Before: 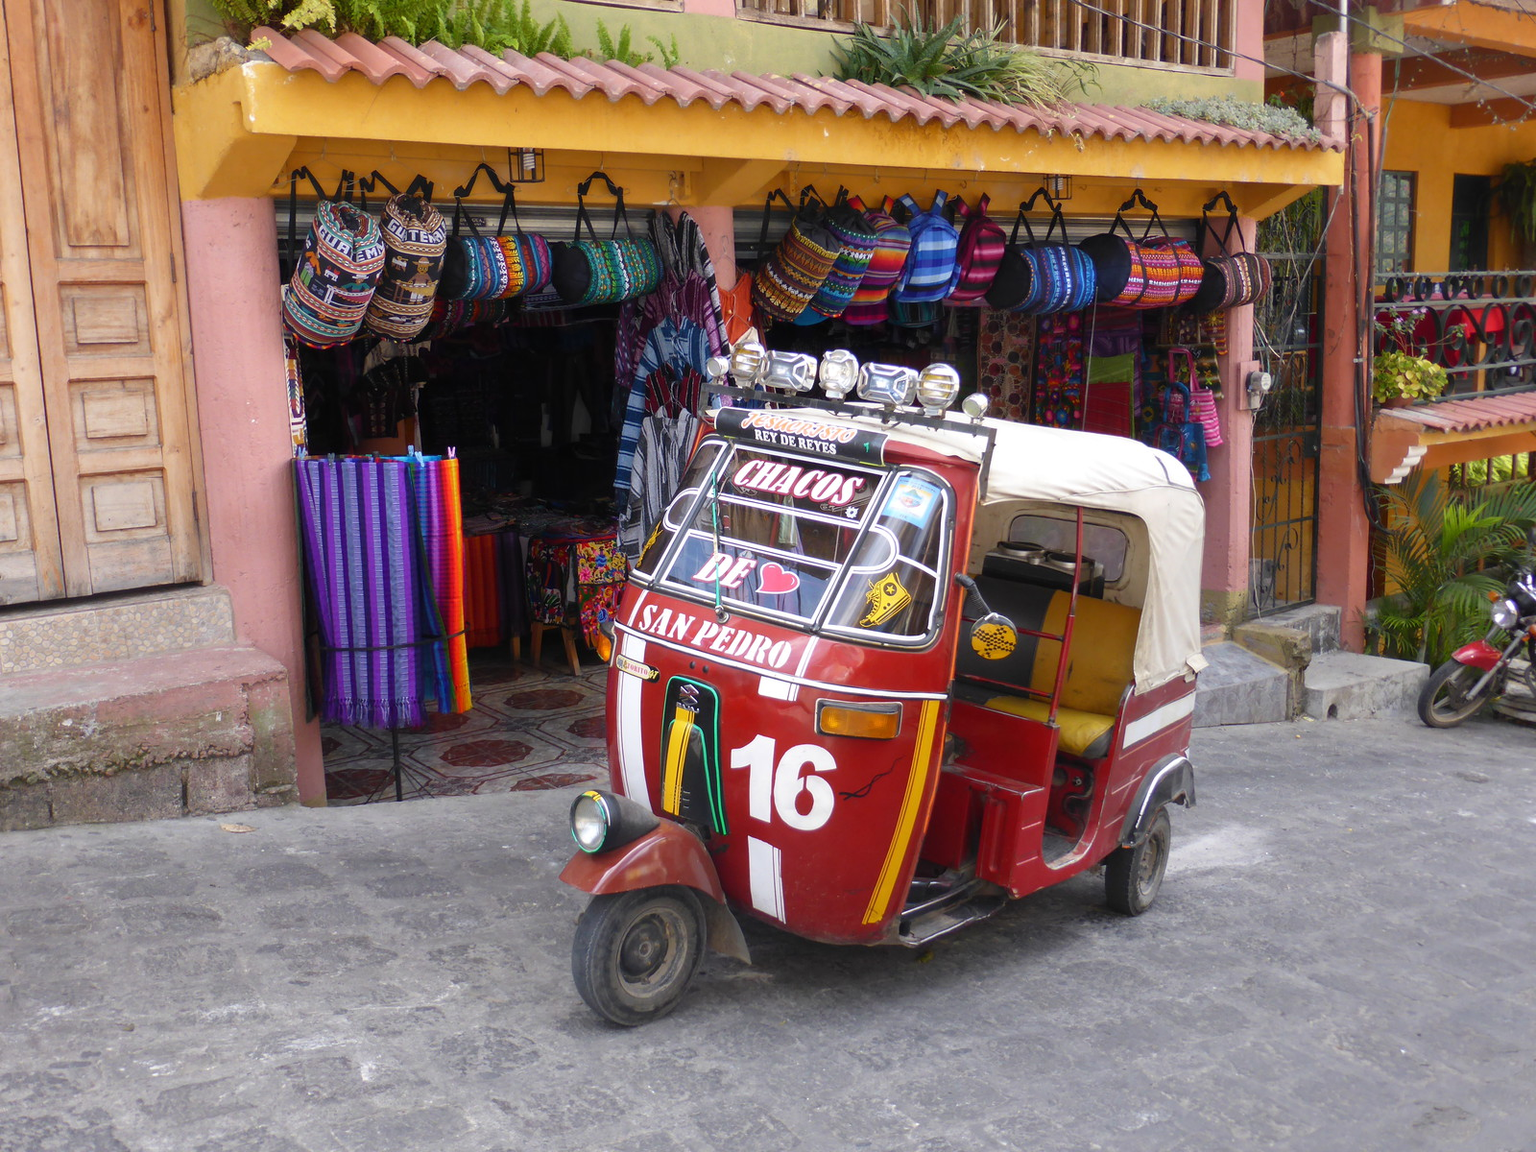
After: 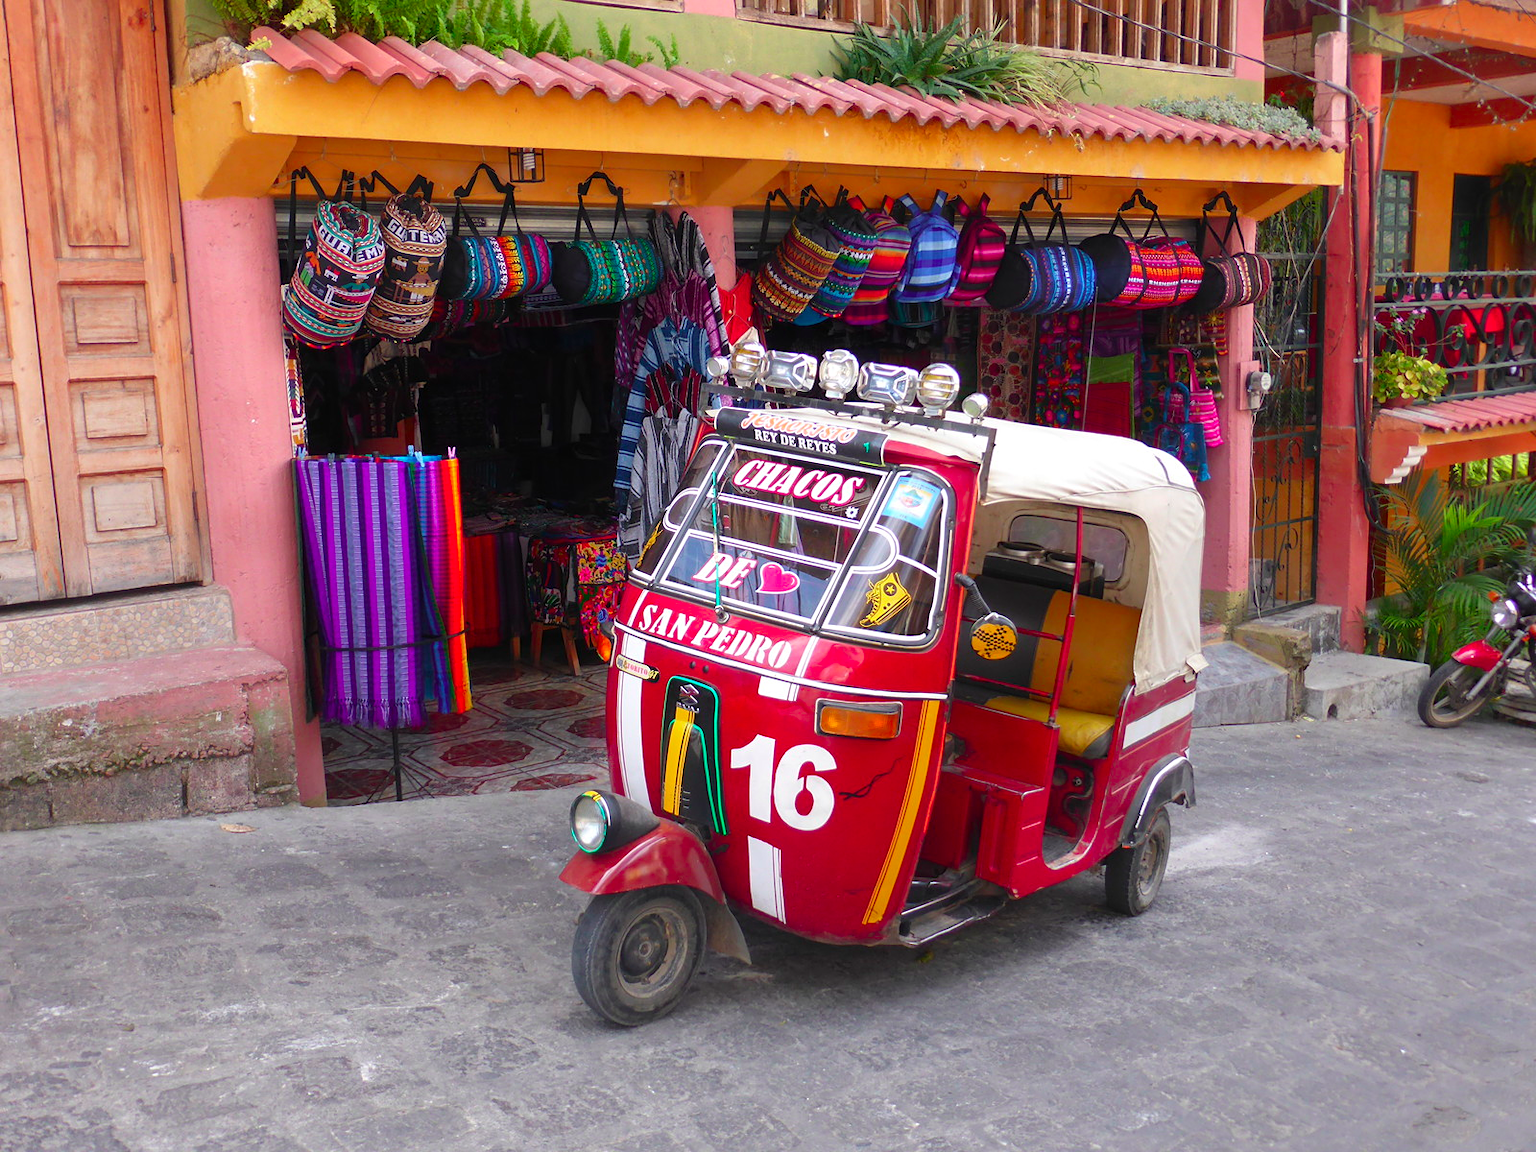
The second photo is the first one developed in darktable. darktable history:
color contrast: green-magenta contrast 1.73, blue-yellow contrast 1.15
sharpen: amount 0.2
